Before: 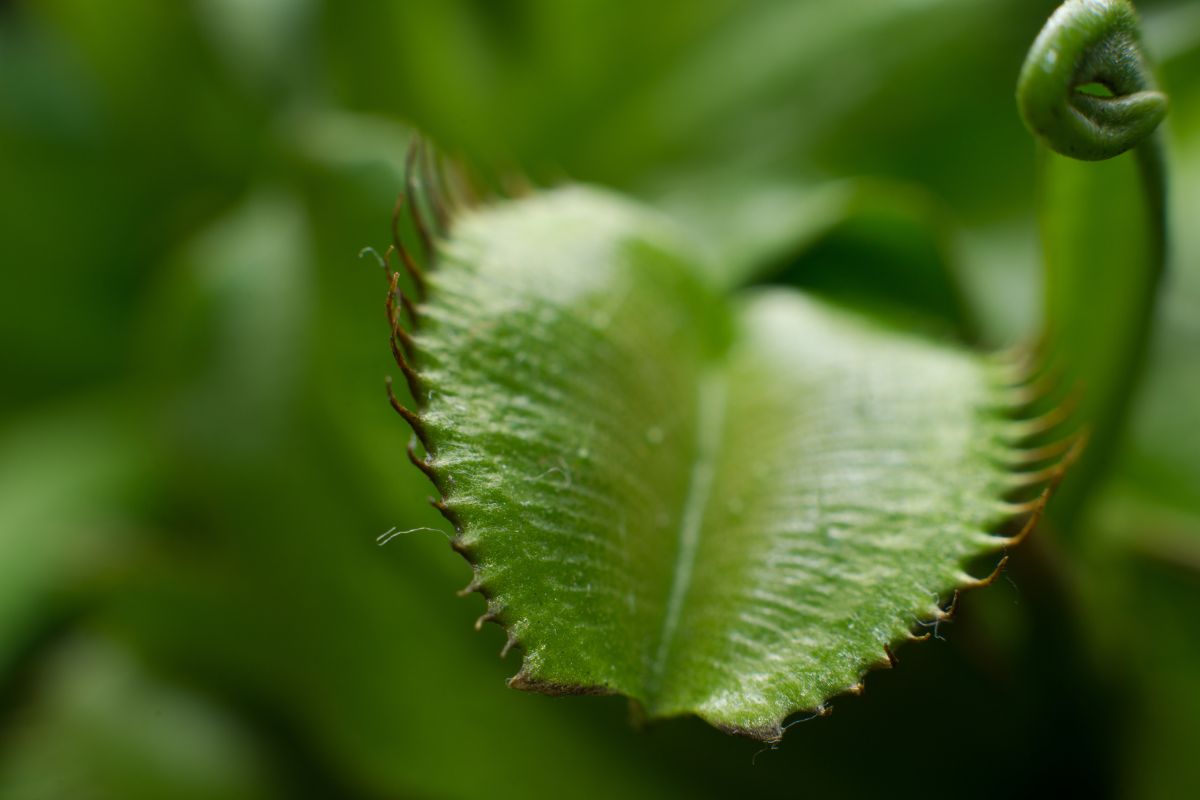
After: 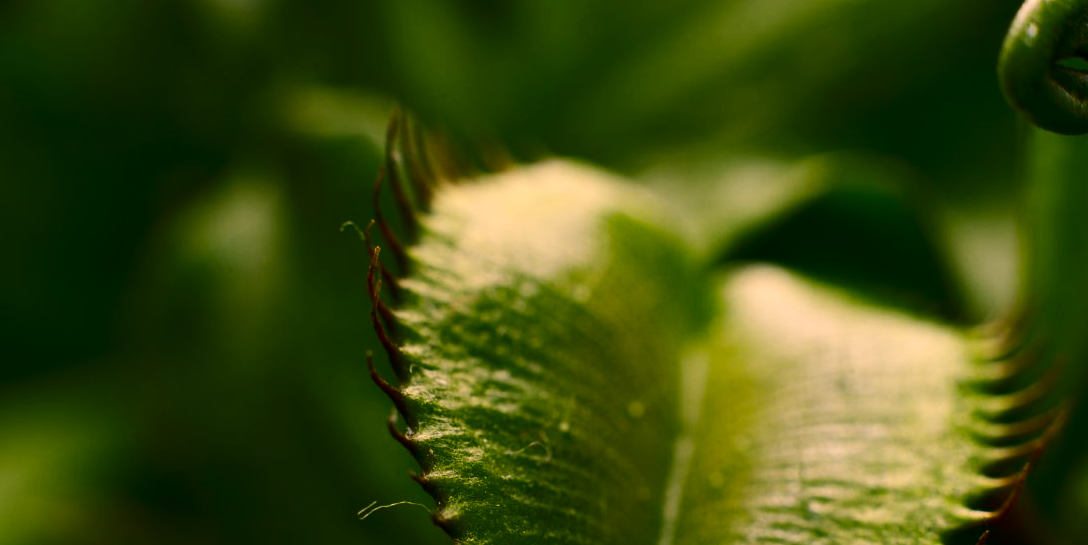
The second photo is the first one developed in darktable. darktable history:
crop: left 1.596%, top 3.353%, right 7.712%, bottom 28.413%
contrast brightness saturation: contrast 0.244, brightness -0.227, saturation 0.143
color correction: highlights a* 20.9, highlights b* 19.43
